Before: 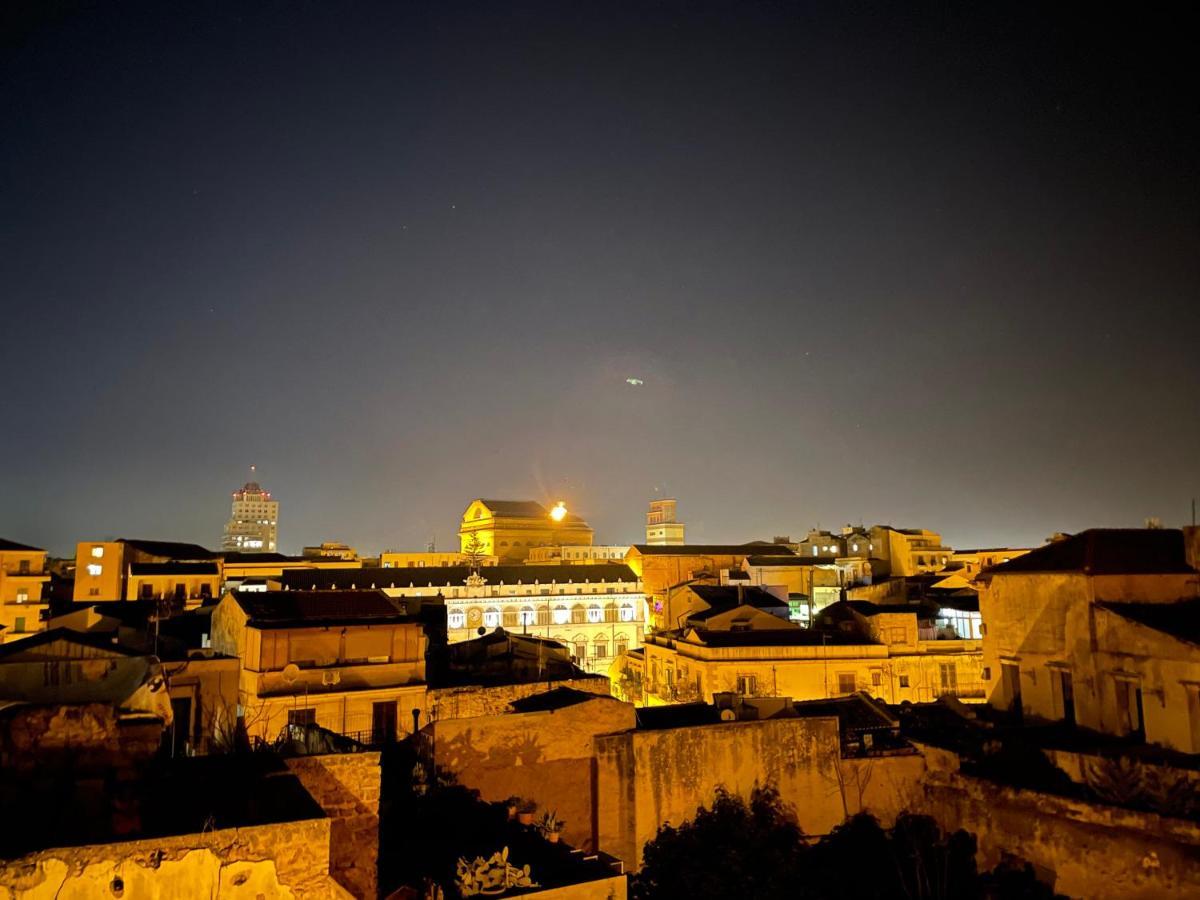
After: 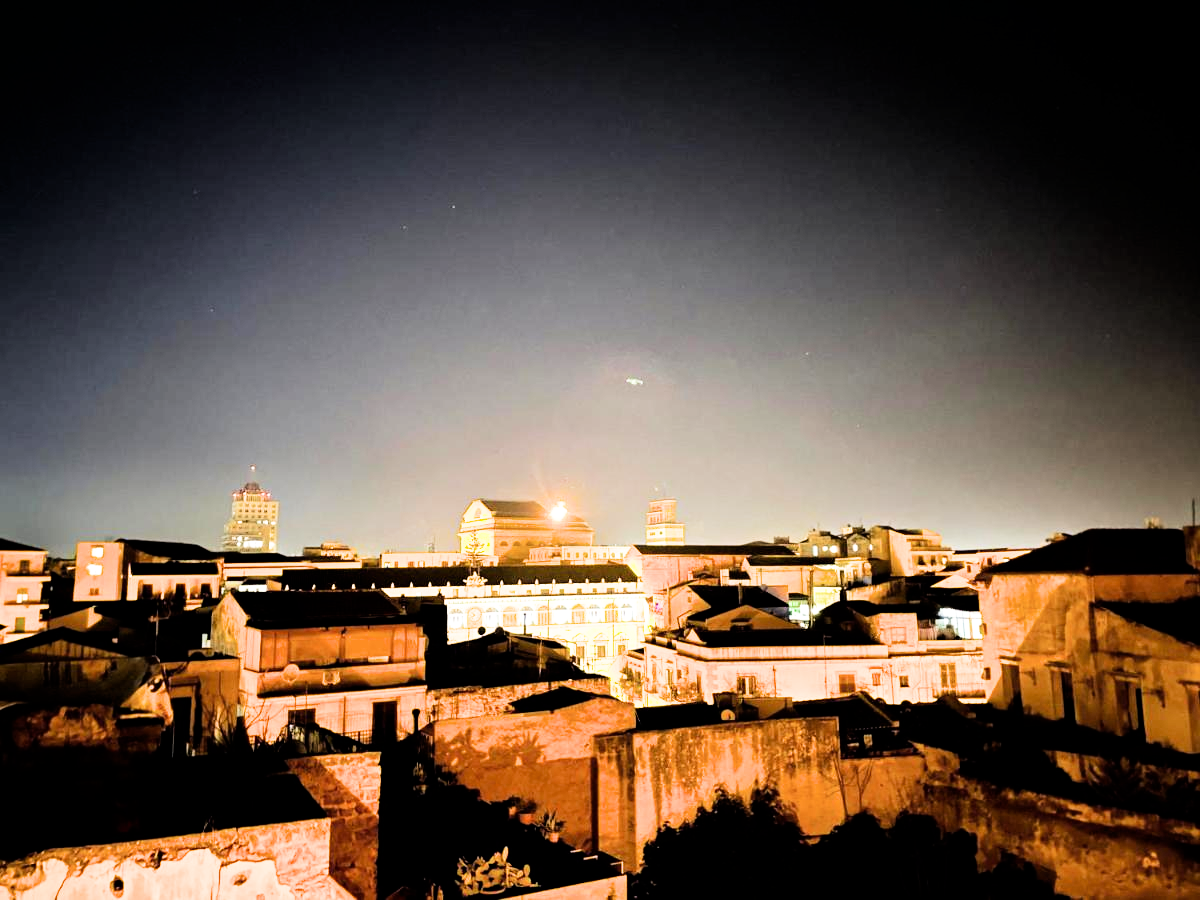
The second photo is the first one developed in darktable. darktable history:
exposure: black level correction 0, exposure 1.2 EV, compensate highlight preservation false
filmic rgb: black relative exposure -5 EV, white relative exposure 3.5 EV, hardness 3.19, contrast 1.5, highlights saturation mix -50%
